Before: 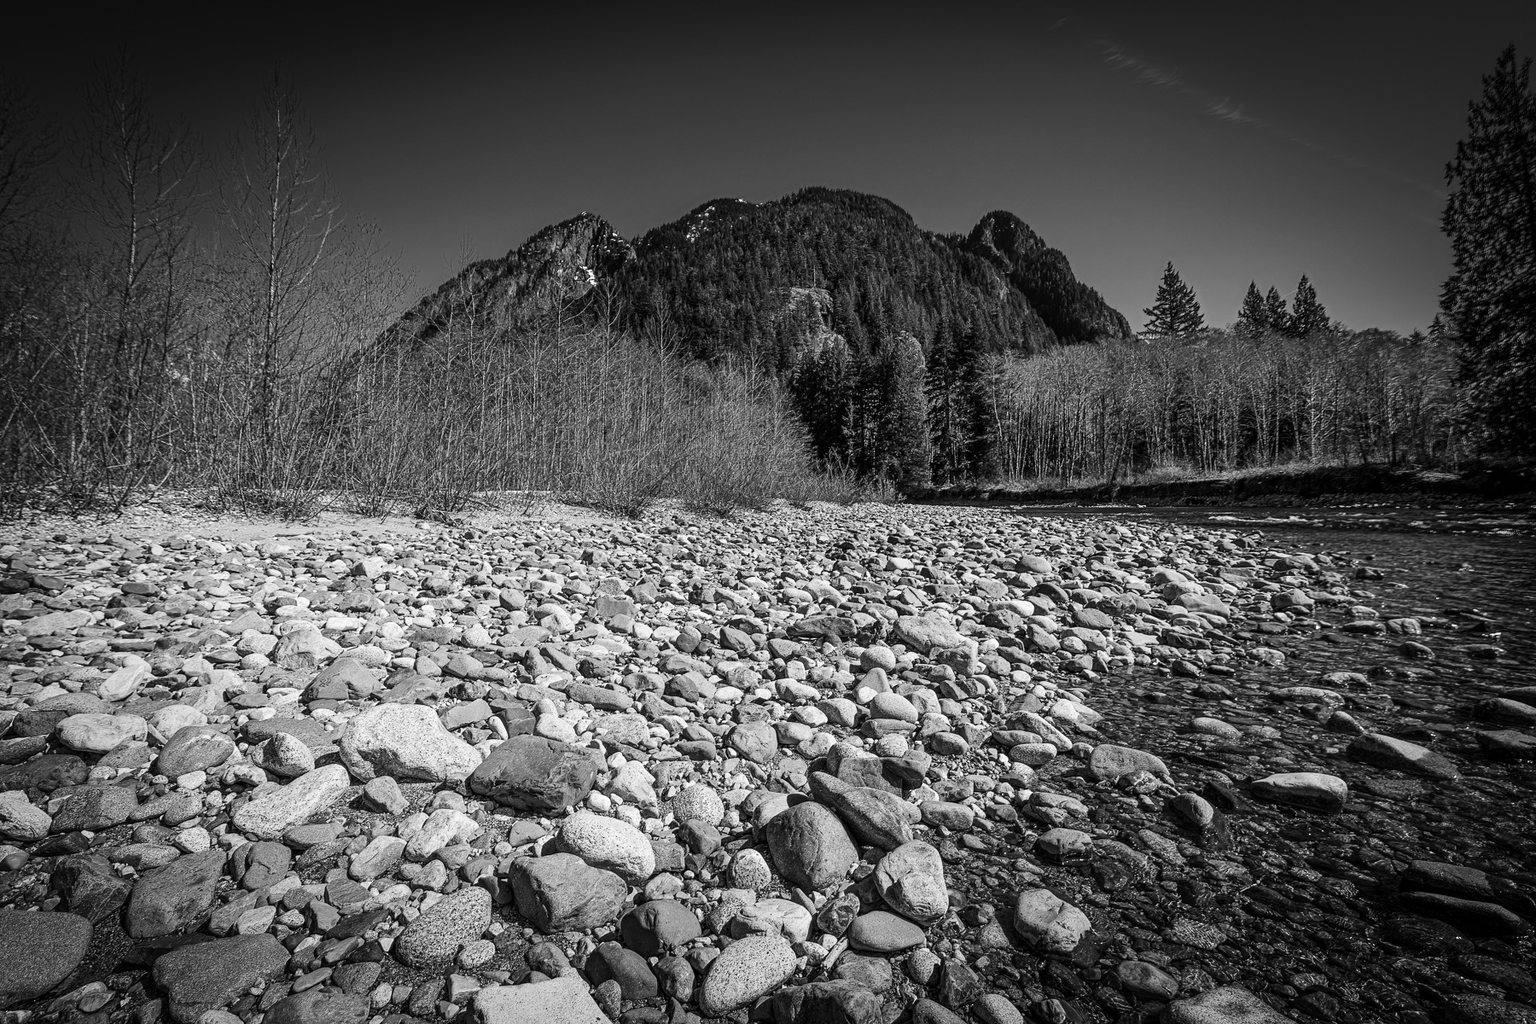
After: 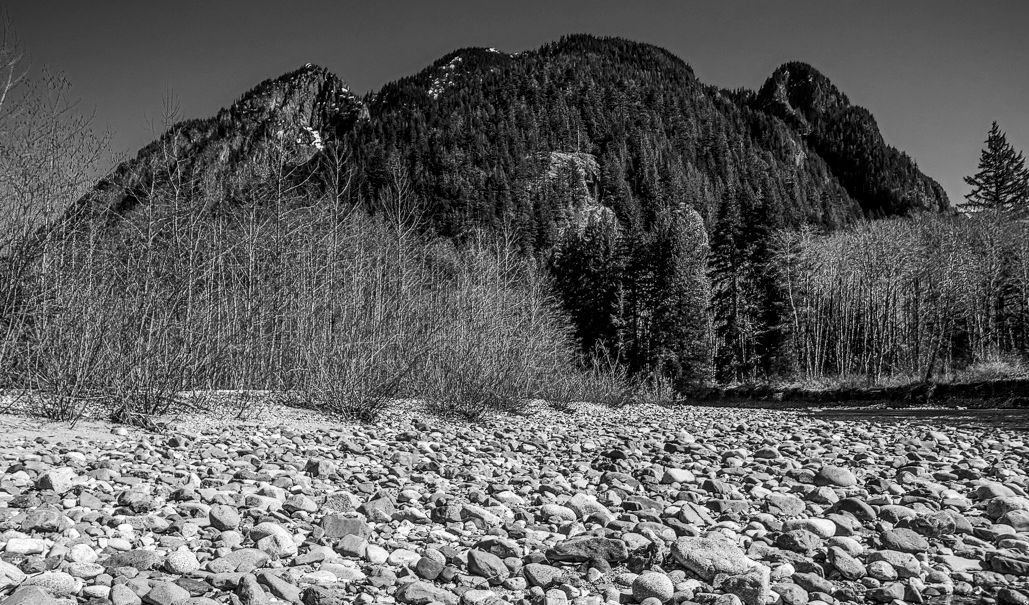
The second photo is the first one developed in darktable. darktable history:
local contrast: on, module defaults
crop: left 20.932%, top 15.471%, right 21.848%, bottom 34.081%
